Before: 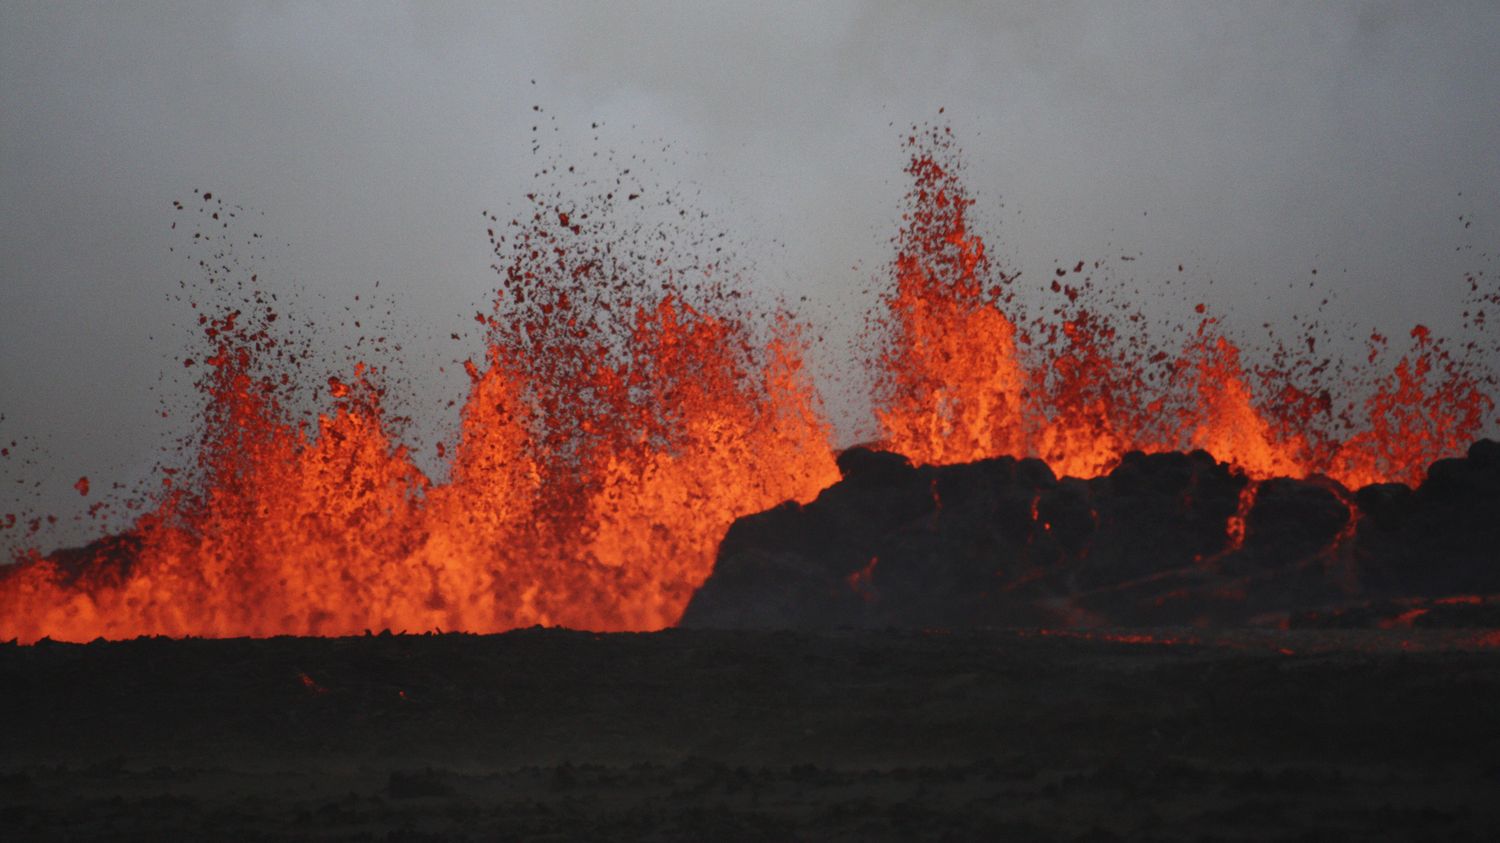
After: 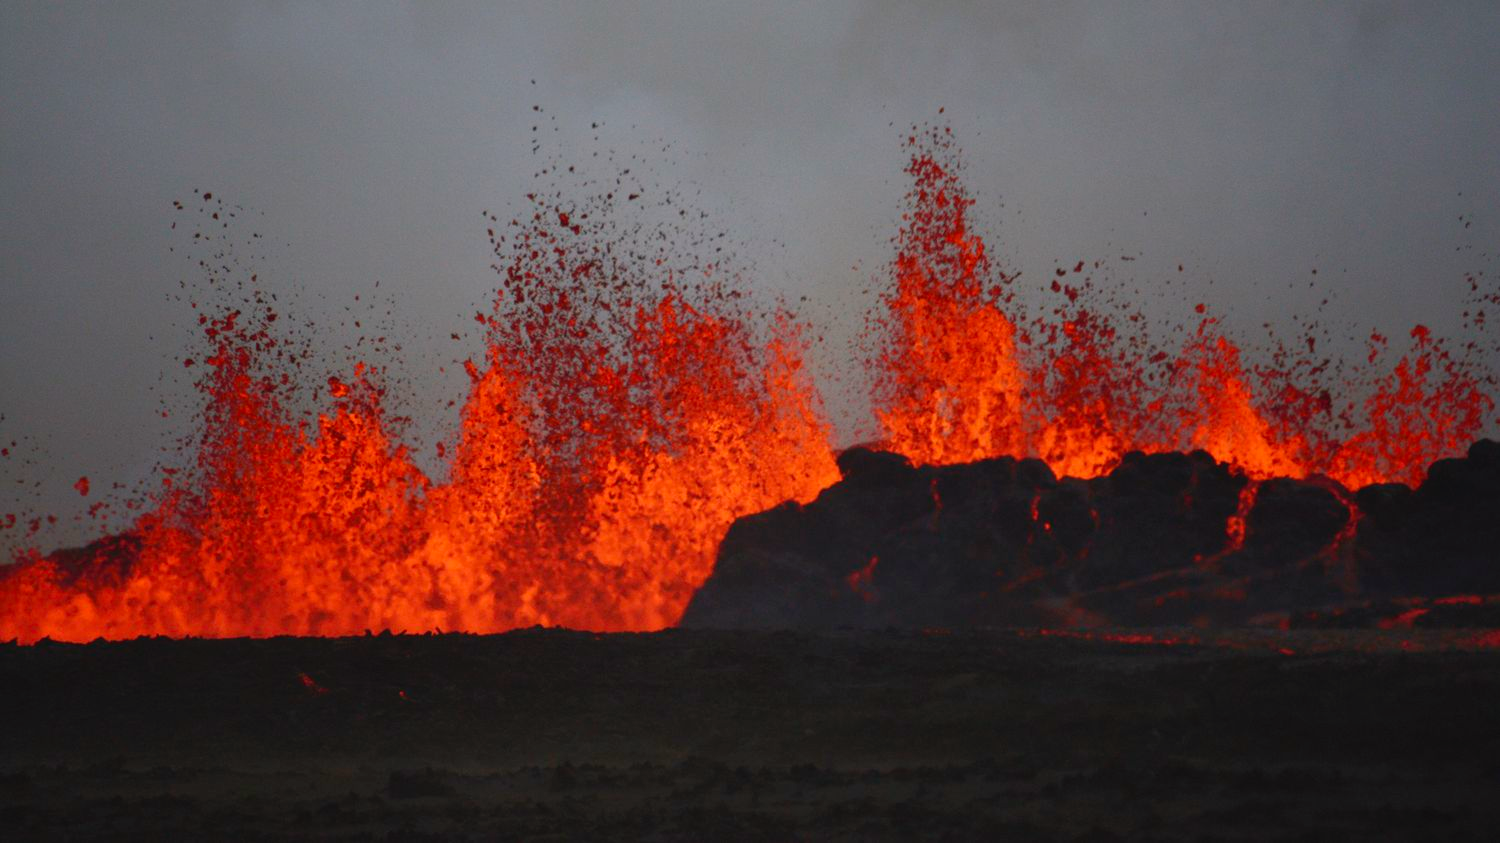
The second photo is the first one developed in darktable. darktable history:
tone curve: curves: ch0 [(0, 0.024) (0.119, 0.146) (0.474, 0.464) (0.718, 0.721) (0.817, 0.839) (1, 0.998)]; ch1 [(0, 0) (0.377, 0.416) (0.439, 0.451) (0.477, 0.477) (0.501, 0.504) (0.538, 0.544) (0.58, 0.602) (0.664, 0.676) (0.783, 0.804) (1, 1)]; ch2 [(0, 0) (0.38, 0.405) (0.463, 0.456) (0.498, 0.497) (0.524, 0.535) (0.578, 0.576) (0.648, 0.665) (1, 1)], color space Lab, independent channels, preserve colors none
graduated density: on, module defaults
